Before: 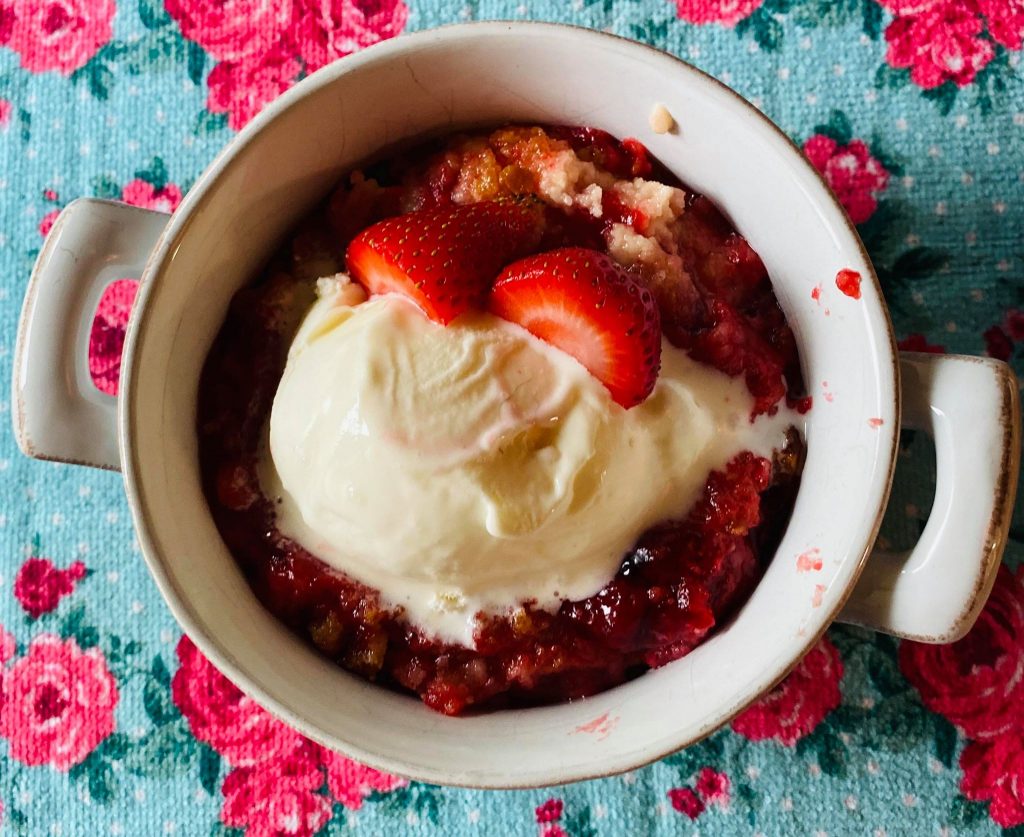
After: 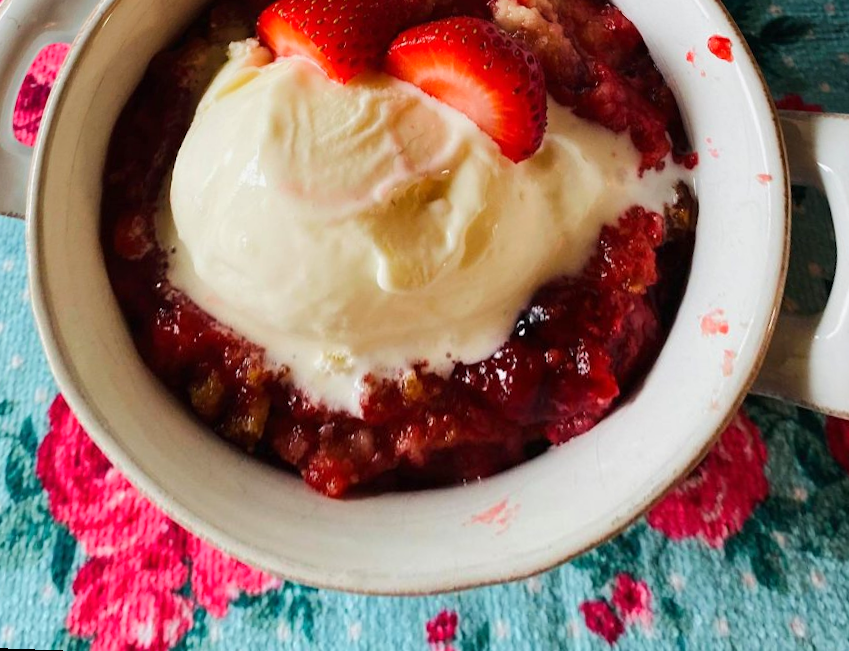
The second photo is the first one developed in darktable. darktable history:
base curve: curves: ch0 [(0, 0) (0.262, 0.32) (0.722, 0.705) (1, 1)]
crop and rotate: top 19.998%
rotate and perspective: rotation 0.72°, lens shift (vertical) -0.352, lens shift (horizontal) -0.051, crop left 0.152, crop right 0.859, crop top 0.019, crop bottom 0.964
tone equalizer: on, module defaults
